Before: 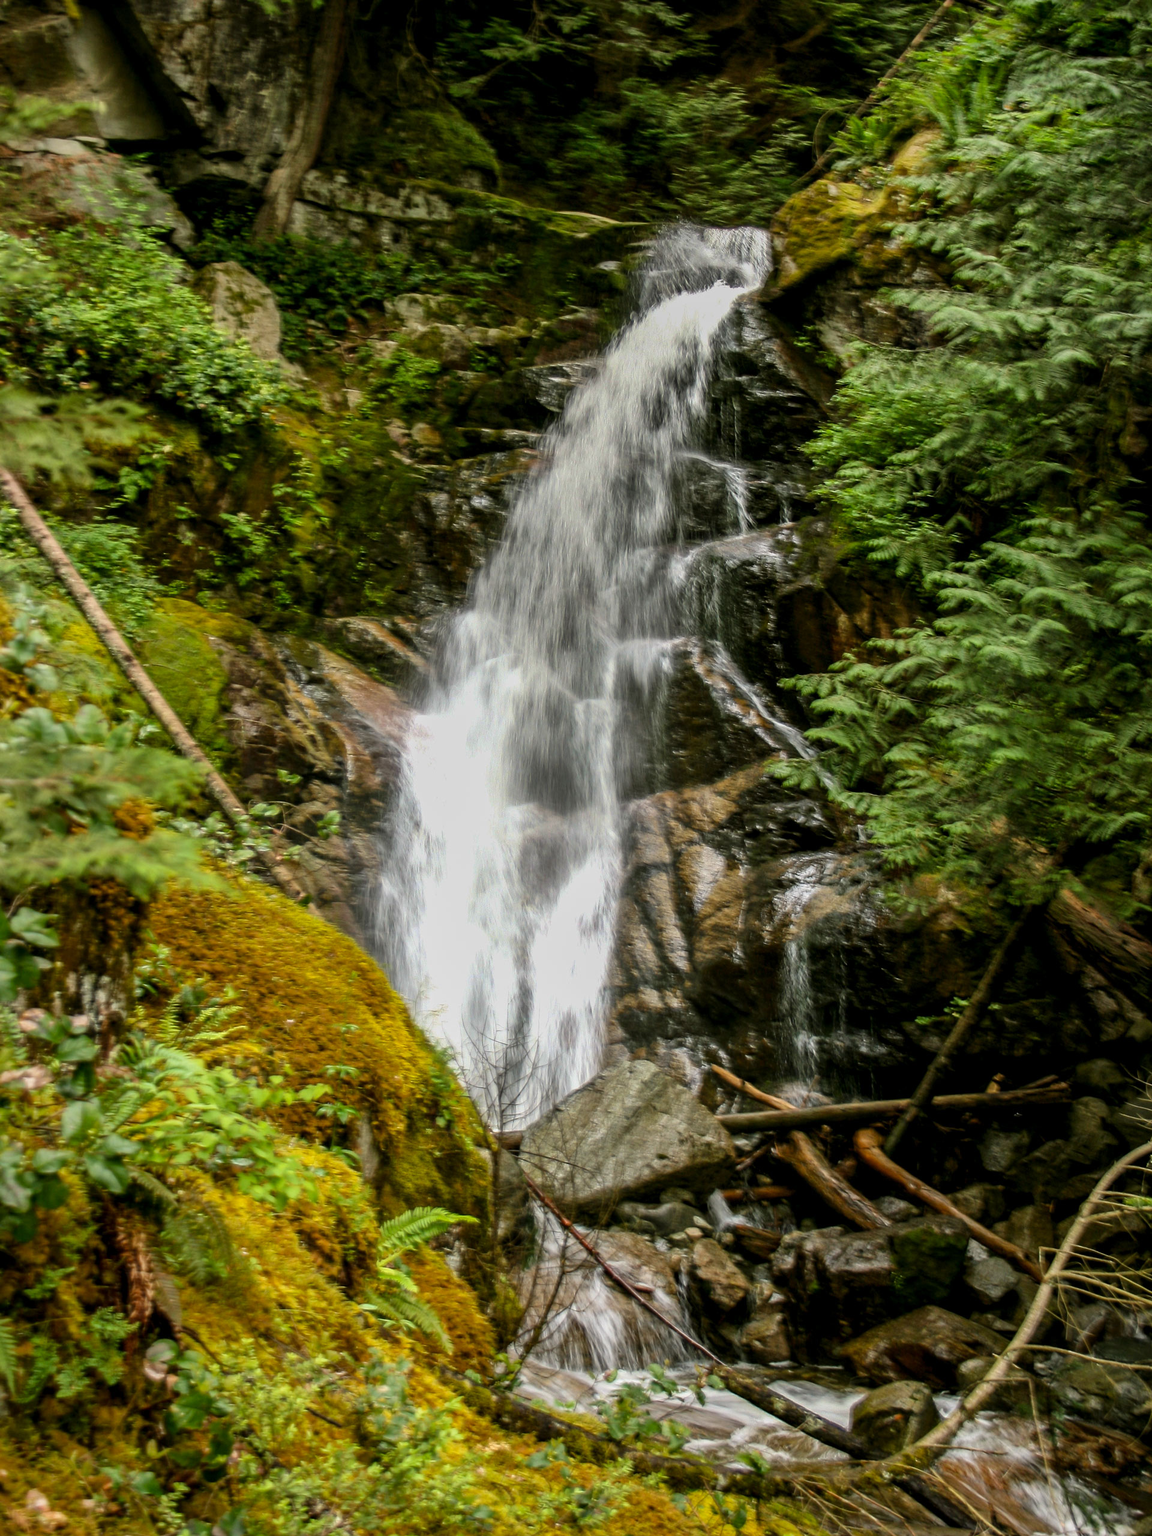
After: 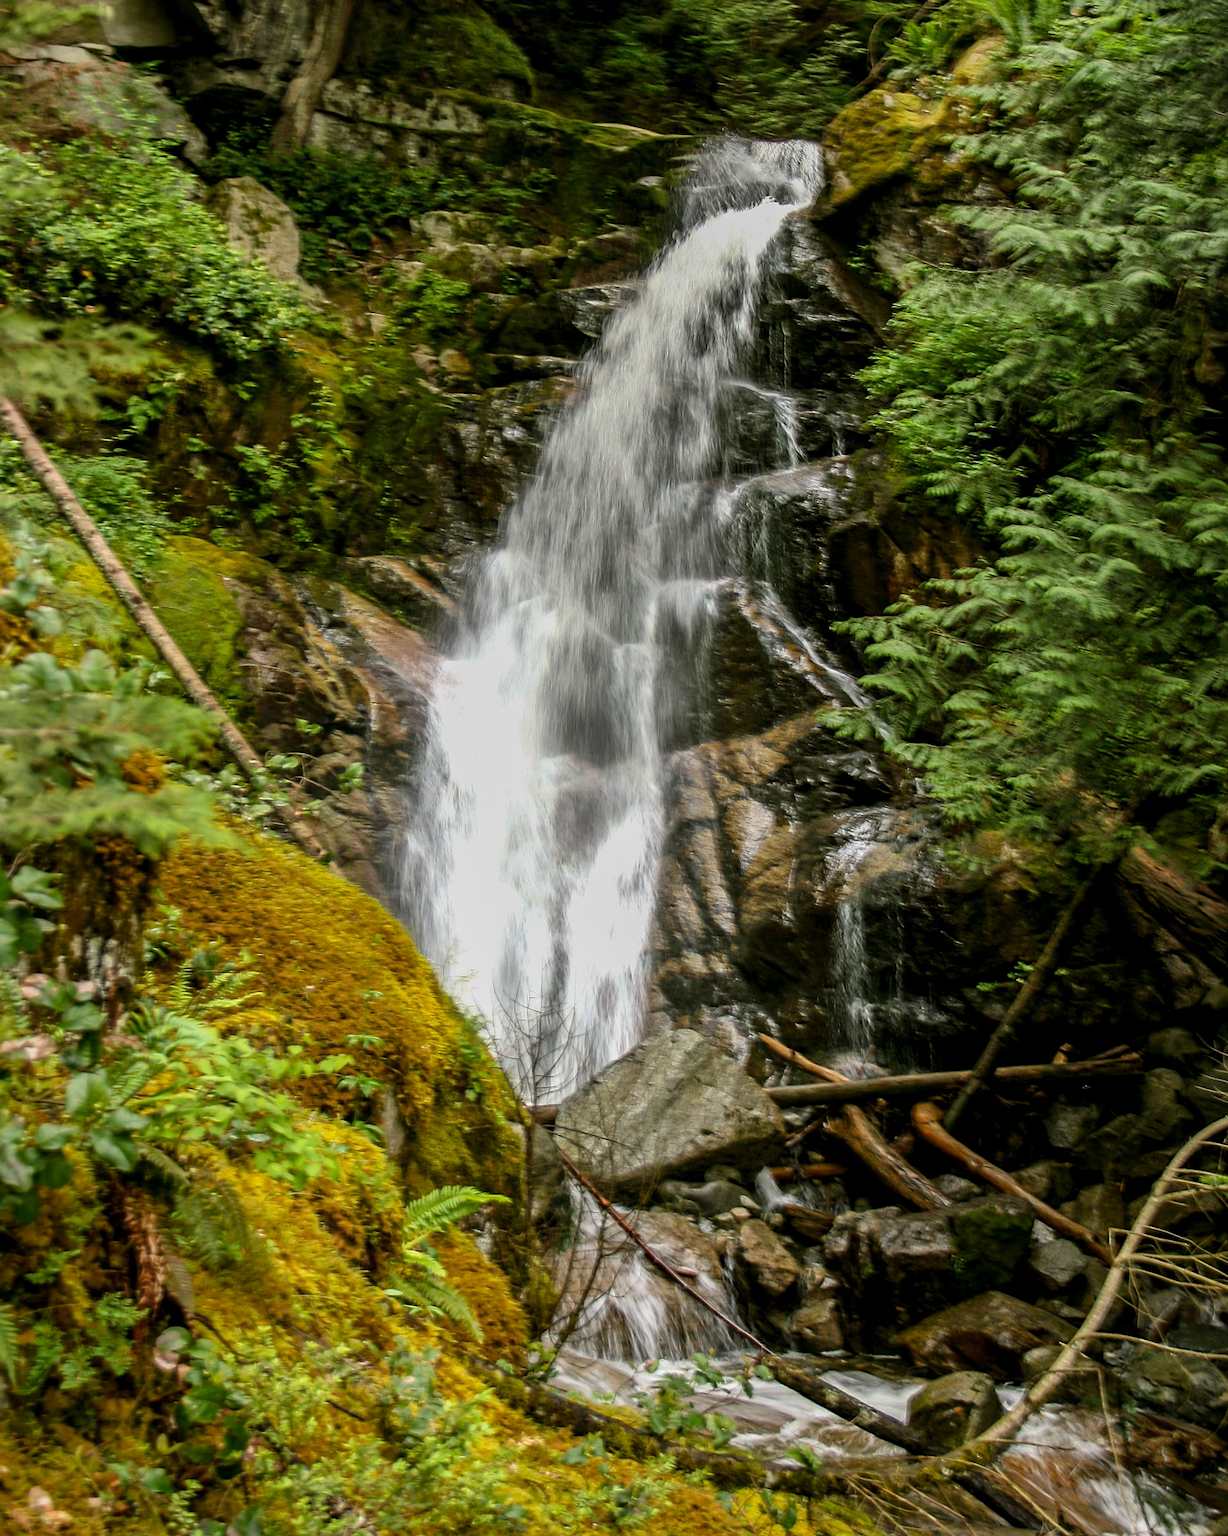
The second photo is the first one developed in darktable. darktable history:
crop and rotate: top 6.282%
sharpen: amount 0.203
